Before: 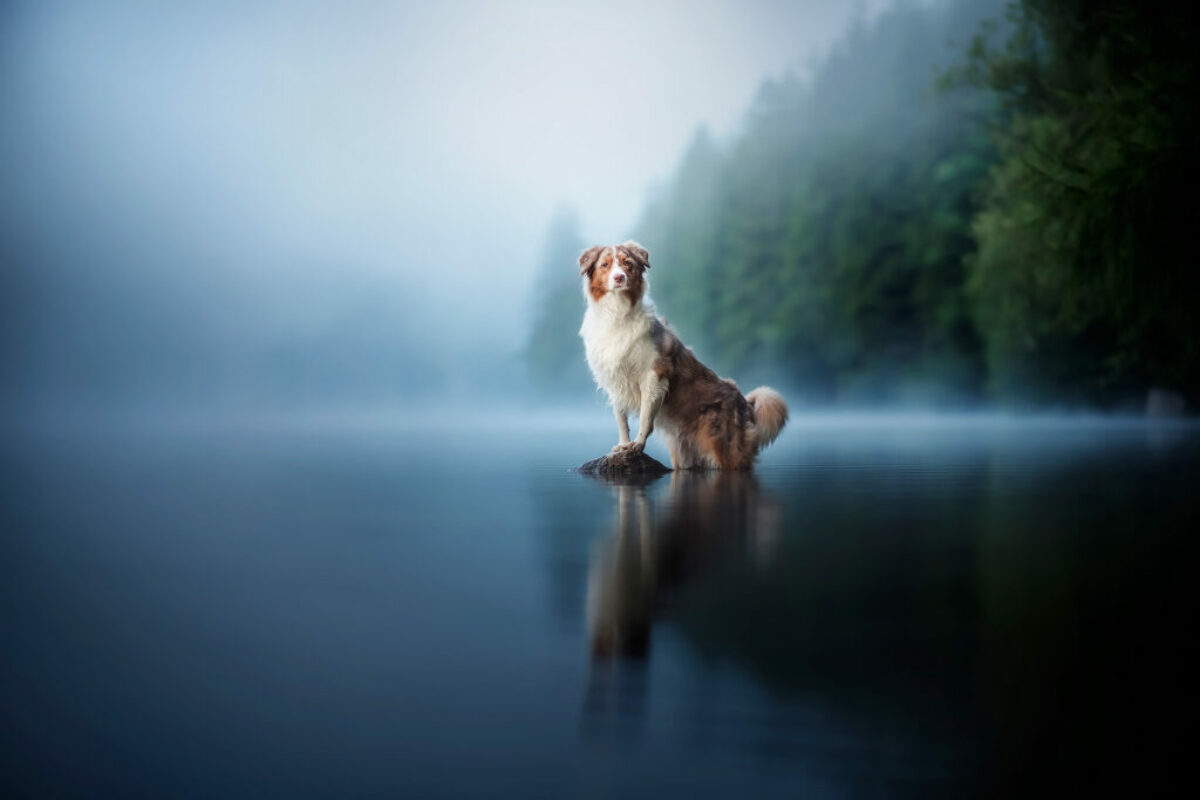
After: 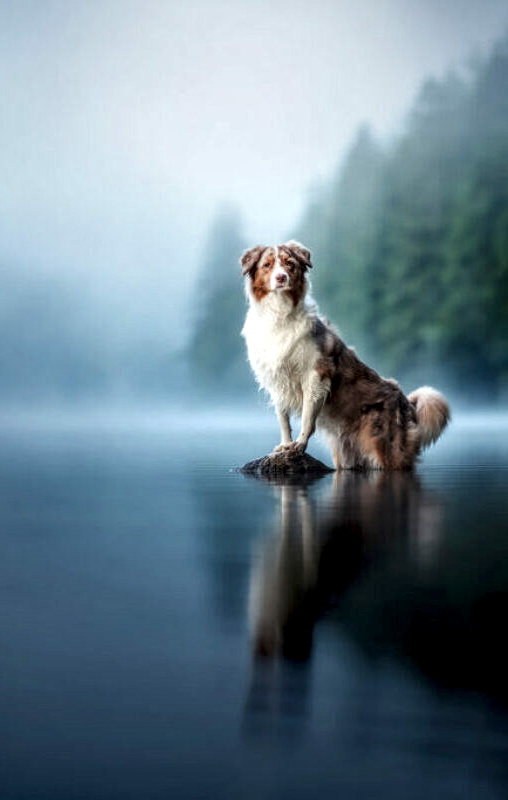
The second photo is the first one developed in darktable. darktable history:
crop: left 28.247%, right 29.367%
local contrast: highlights 6%, shadows 7%, detail 182%
